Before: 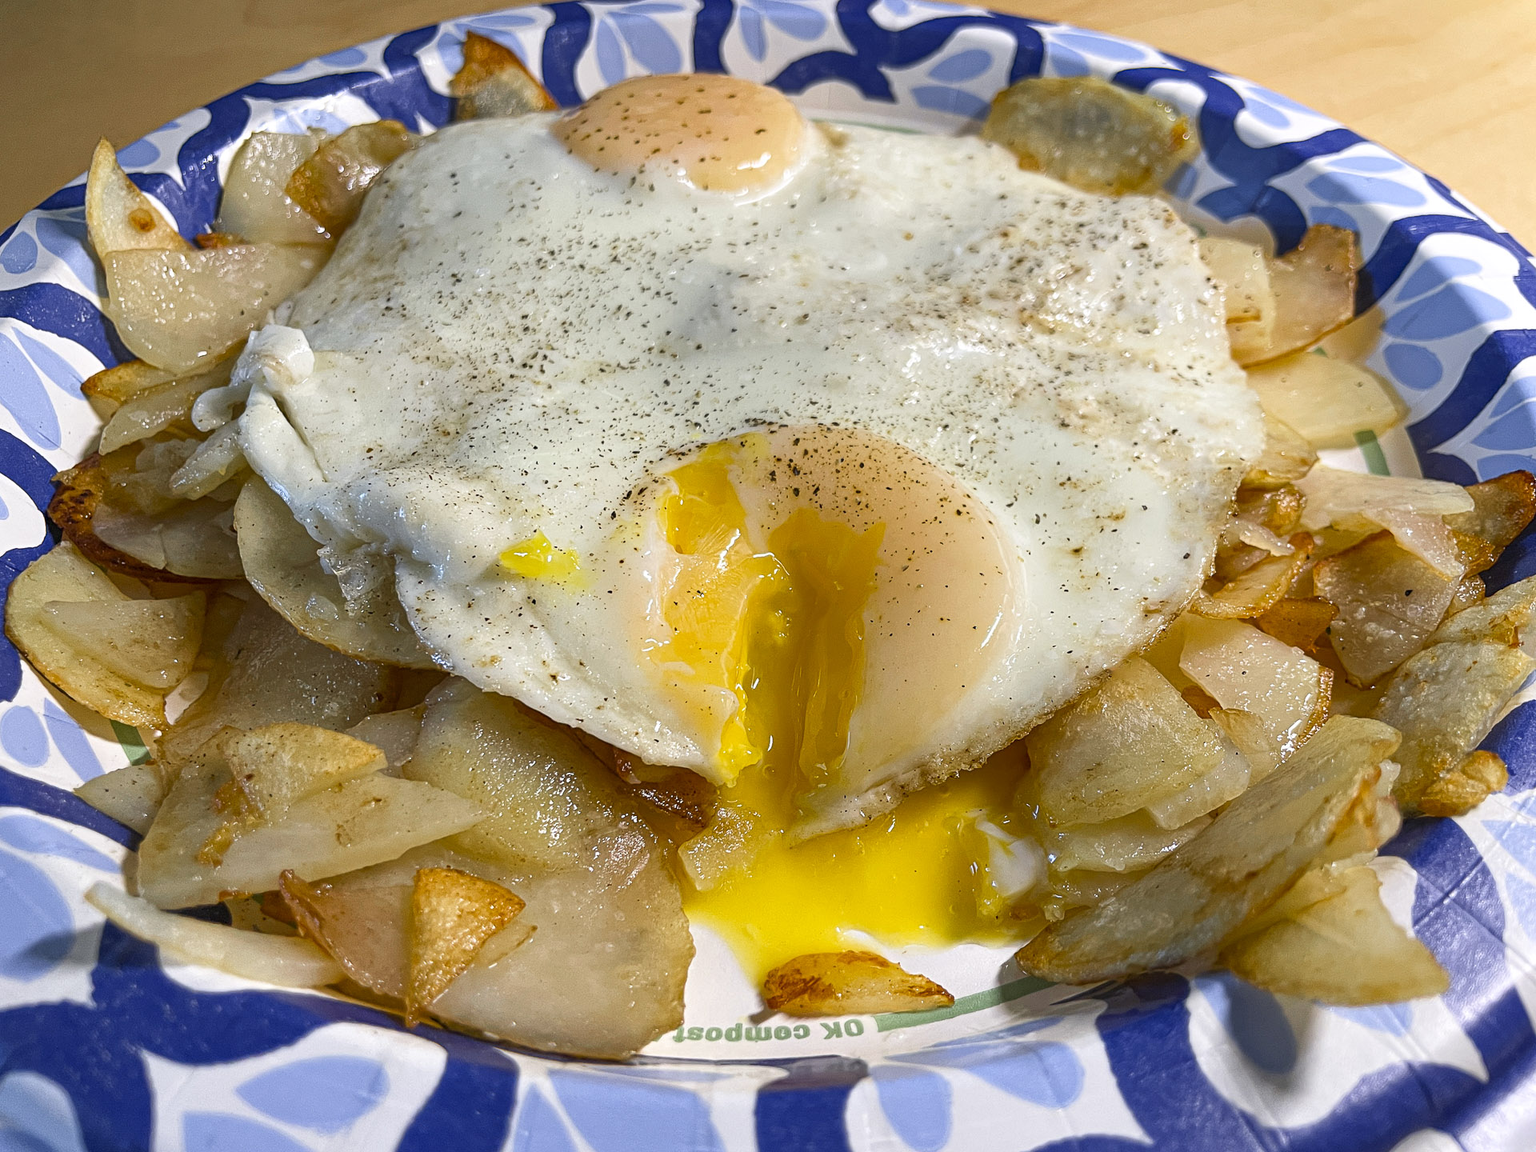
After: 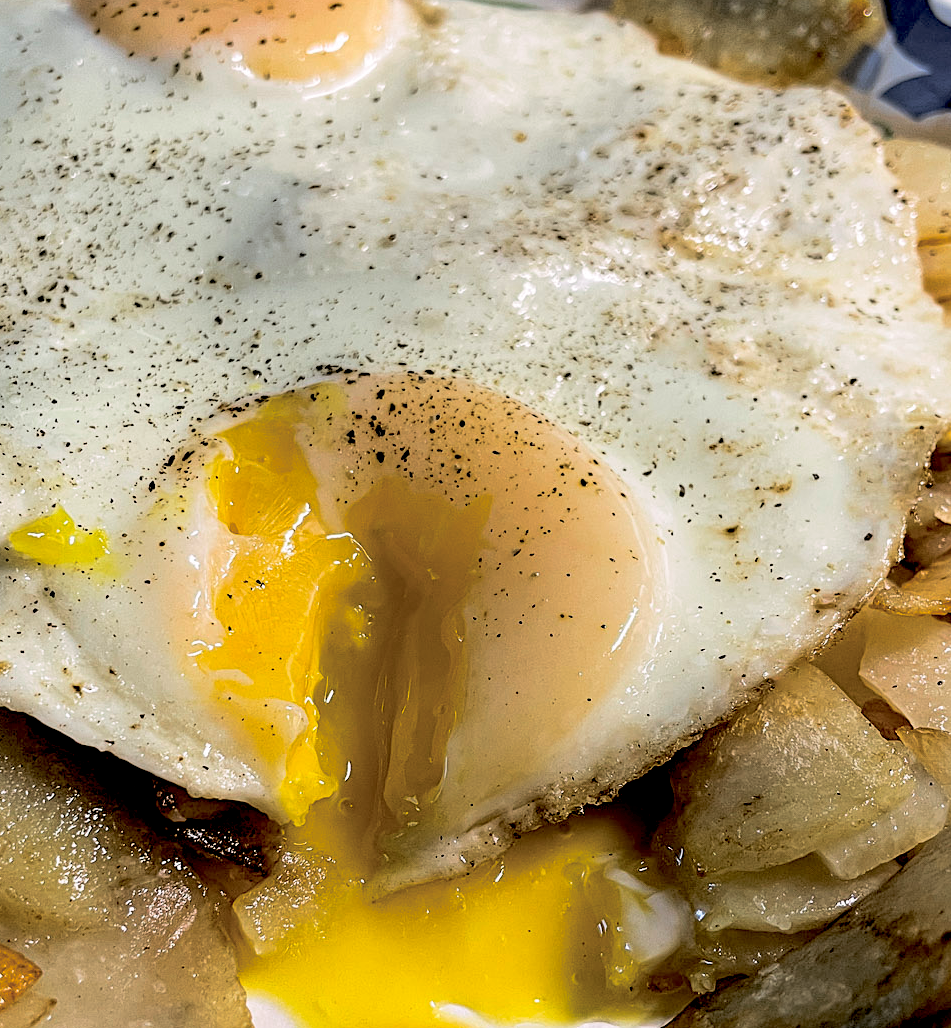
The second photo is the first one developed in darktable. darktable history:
exposure: black level correction 0.056, compensate highlight preservation false
crop: left 32.075%, top 10.976%, right 18.355%, bottom 17.596%
split-toning: shadows › hue 46.8°, shadows › saturation 0.17, highlights › hue 316.8°, highlights › saturation 0.27, balance -51.82
